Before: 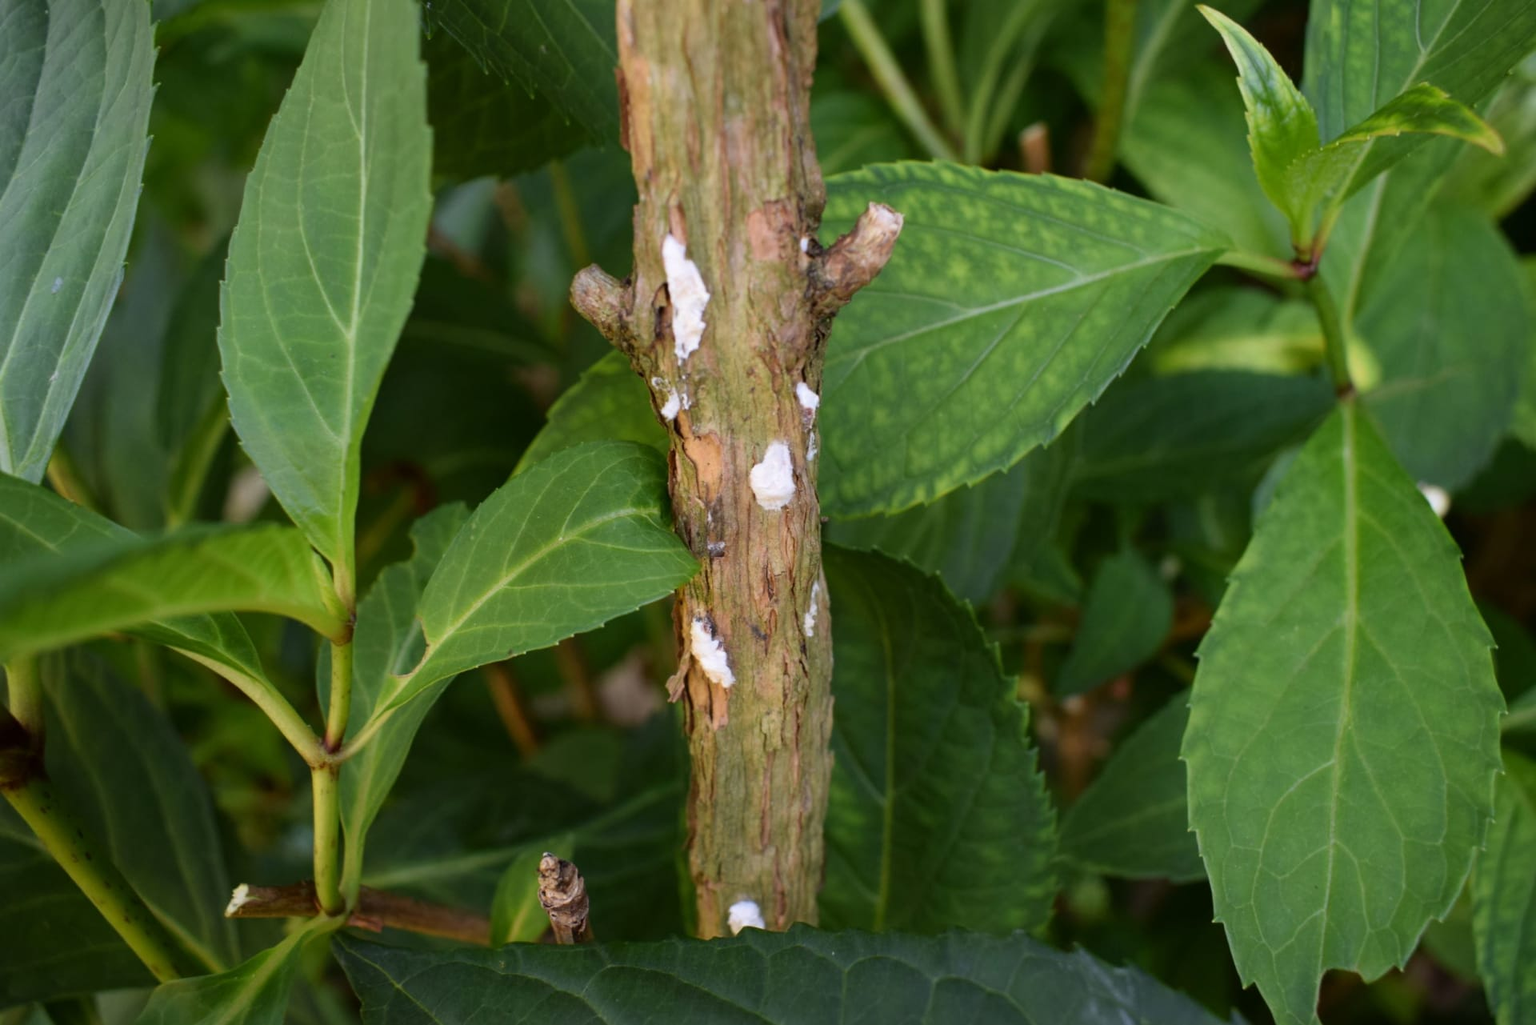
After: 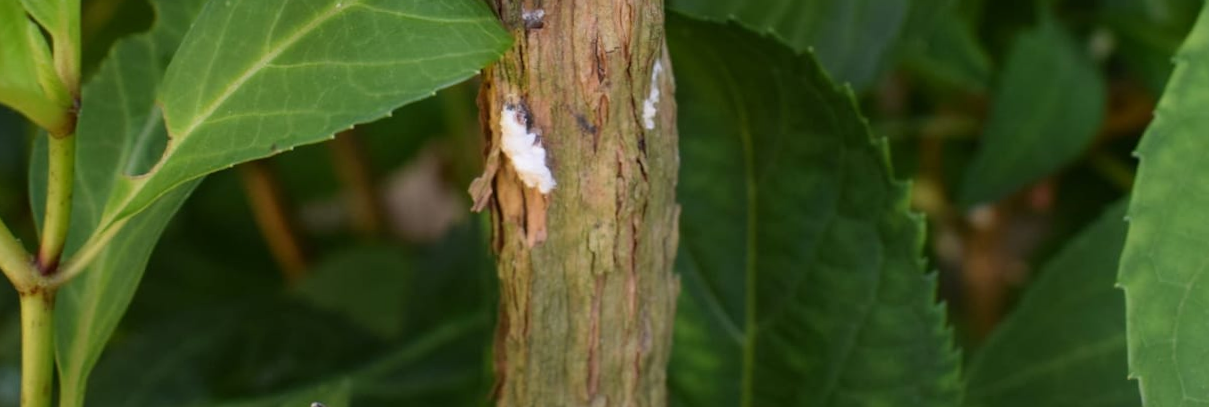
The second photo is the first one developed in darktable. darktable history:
rotate and perspective: rotation 0.226°, lens shift (vertical) -0.042, crop left 0.023, crop right 0.982, crop top 0.006, crop bottom 0.994
tone equalizer: -7 EV 0.18 EV, -6 EV 0.12 EV, -5 EV 0.08 EV, -4 EV 0.04 EV, -2 EV -0.02 EV, -1 EV -0.04 EV, +0 EV -0.06 EV, luminance estimator HSV value / RGB max
crop: left 18.091%, top 51.13%, right 17.525%, bottom 16.85%
